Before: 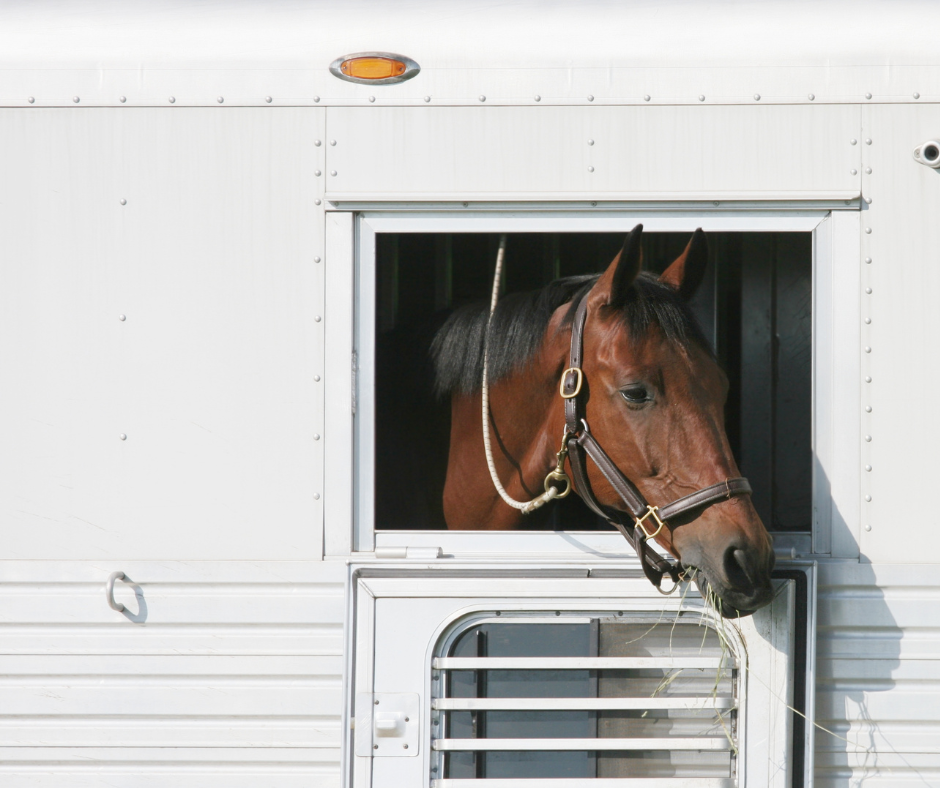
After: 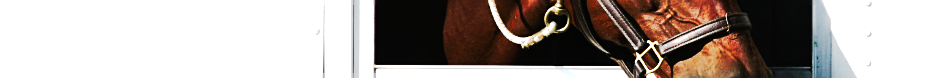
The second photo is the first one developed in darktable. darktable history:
sharpen: on, module defaults
tone equalizer: -8 EV -0.75 EV, -7 EV -0.7 EV, -6 EV -0.6 EV, -5 EV -0.4 EV, -3 EV 0.4 EV, -2 EV 0.6 EV, -1 EV 0.7 EV, +0 EV 0.75 EV, edges refinement/feathering 500, mask exposure compensation -1.57 EV, preserve details no
crop and rotate: top 59.084%, bottom 30.916%
tone curve: curves: ch0 [(0, 0) (0.003, 0.005) (0.011, 0.007) (0.025, 0.009) (0.044, 0.013) (0.069, 0.017) (0.1, 0.02) (0.136, 0.029) (0.177, 0.052) (0.224, 0.086) (0.277, 0.129) (0.335, 0.188) (0.399, 0.256) (0.468, 0.361) (0.543, 0.526) (0.623, 0.696) (0.709, 0.784) (0.801, 0.85) (0.898, 0.882) (1, 1)], preserve colors none
